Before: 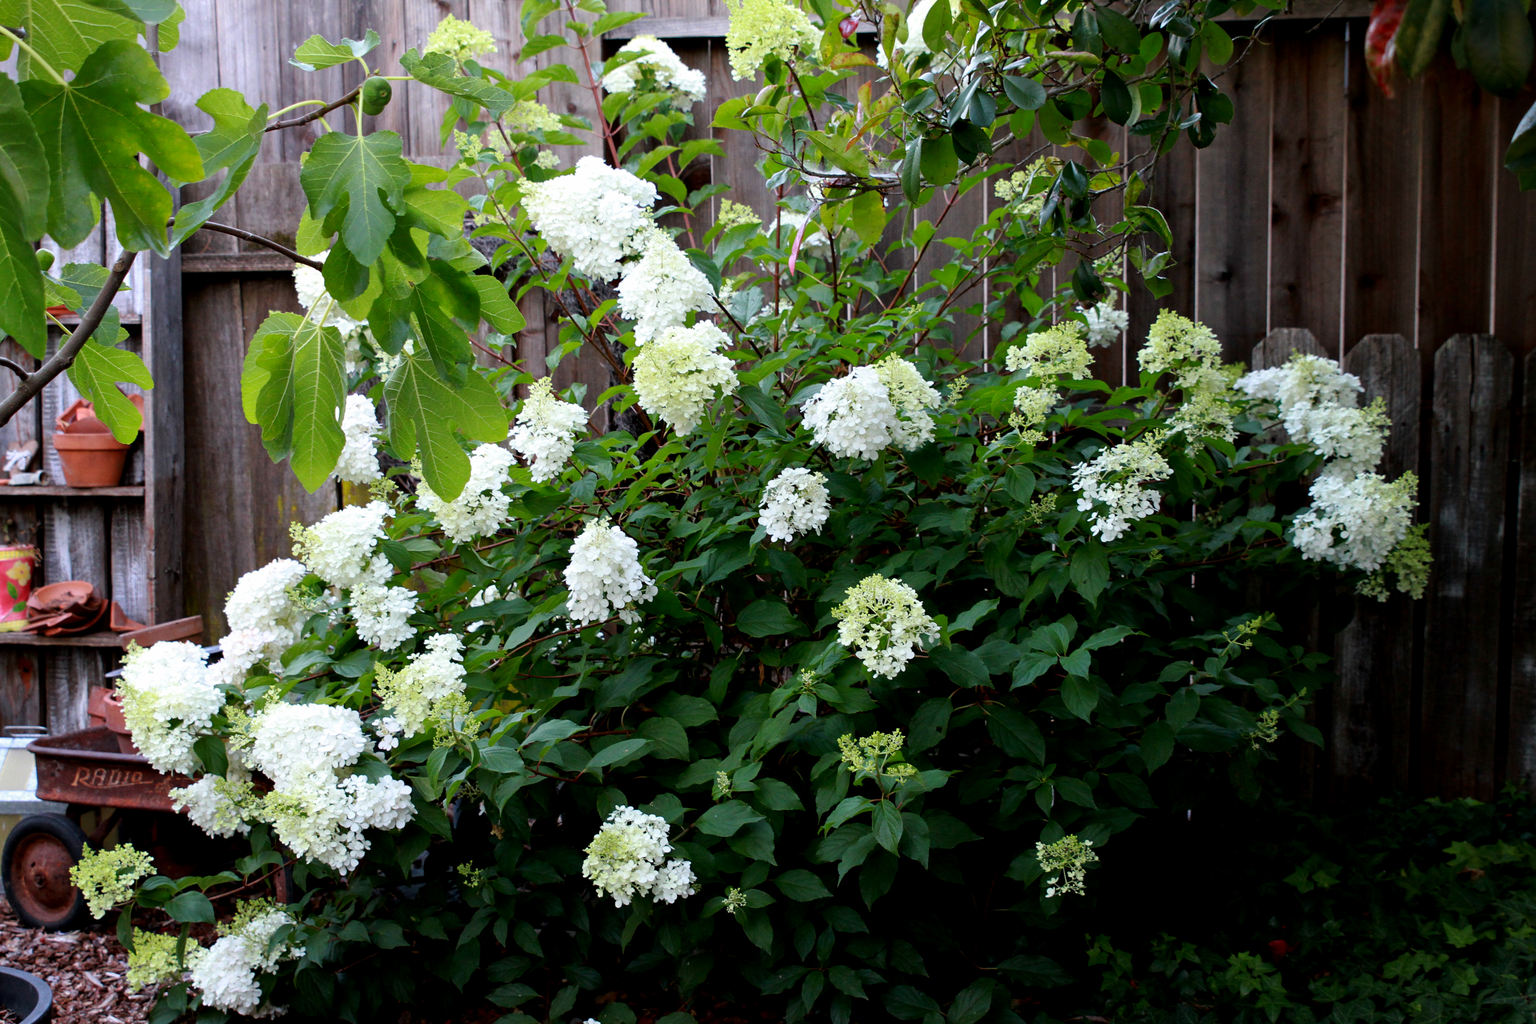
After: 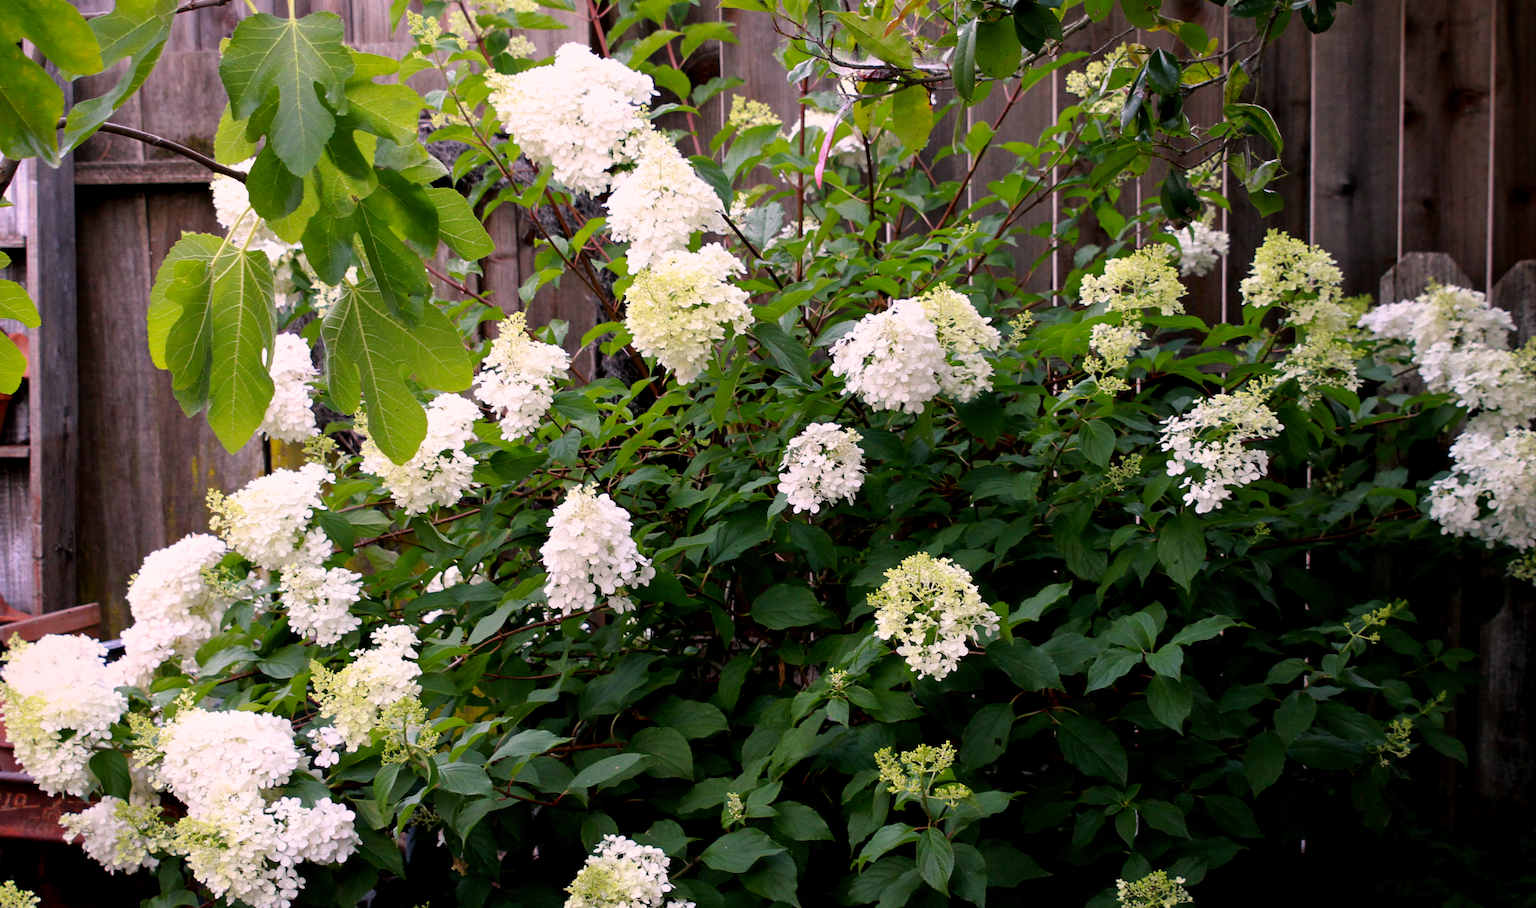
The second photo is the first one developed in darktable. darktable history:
crop: left 7.856%, top 11.836%, right 10.12%, bottom 15.387%
vignetting: brightness -0.233, saturation 0.141
color correction: highlights a* 14.52, highlights b* 4.84
